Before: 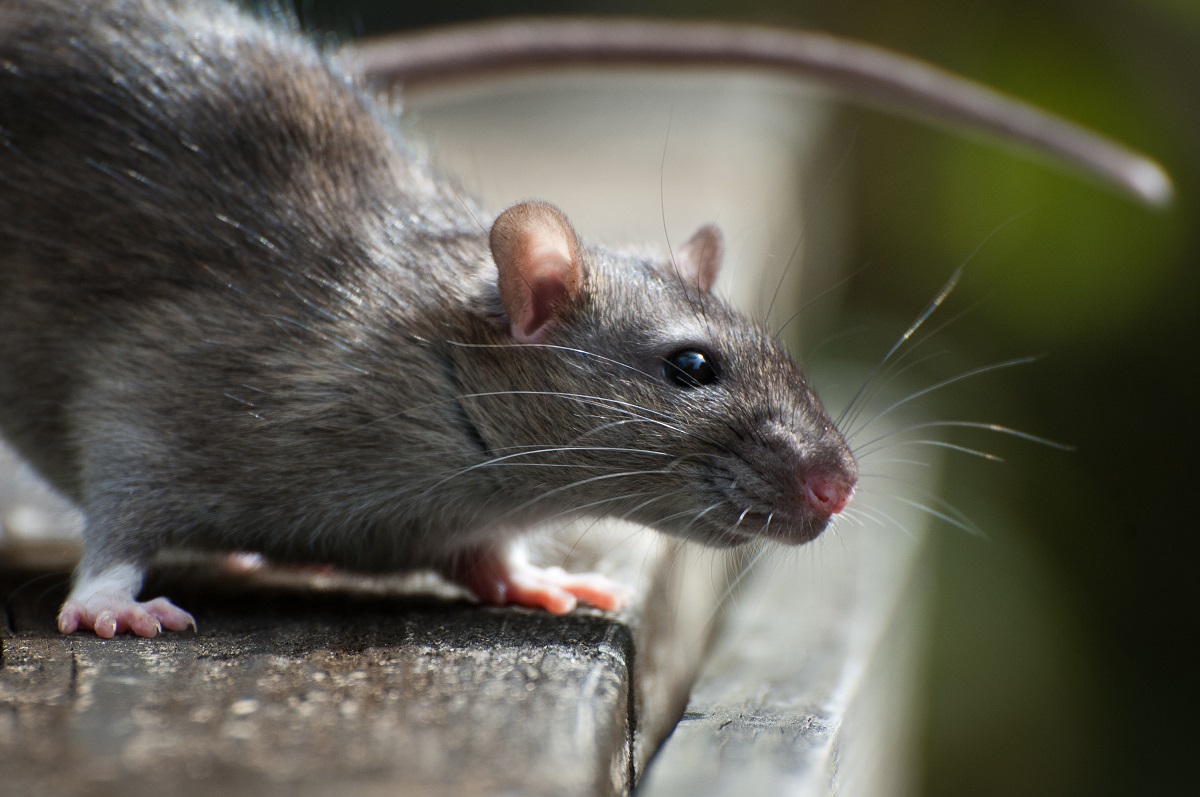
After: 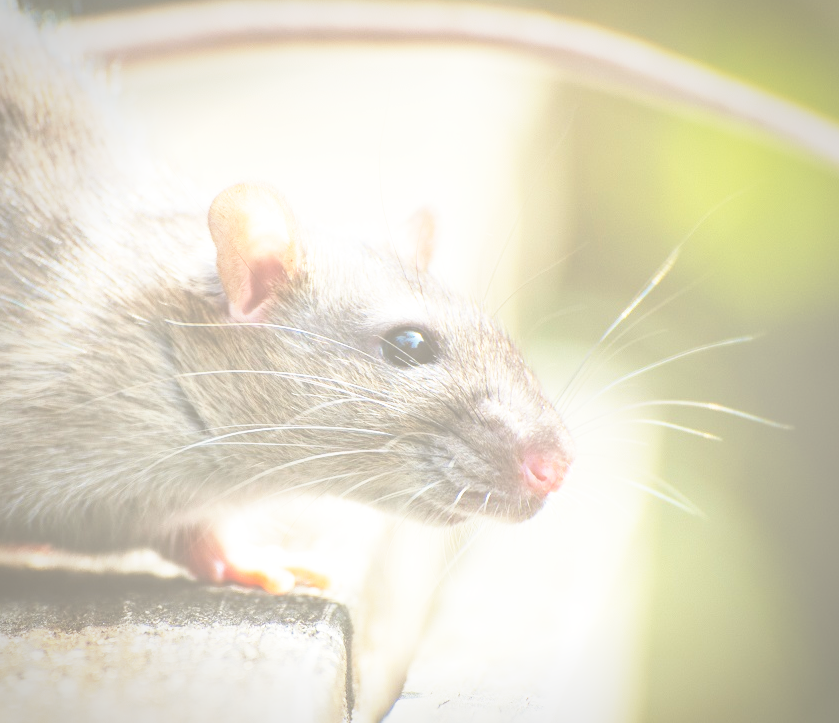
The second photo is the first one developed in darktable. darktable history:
exposure: black level correction -0.071, exposure 0.503 EV, compensate highlight preservation false
crop and rotate: left 23.582%, top 2.734%, right 6.474%, bottom 6.47%
base curve: curves: ch0 [(0, 0) (0.007, 0.004) (0.027, 0.03) (0.046, 0.07) (0.207, 0.54) (0.442, 0.872) (0.673, 0.972) (1, 1)], preserve colors none
color balance rgb: highlights gain › chroma 2.983%, highlights gain › hue 78.17°, perceptual saturation grading › global saturation 56.023%, perceptual saturation grading › highlights -50.136%, perceptual saturation grading › mid-tones 39.876%, perceptual saturation grading › shadows 30.843%, global vibrance 20%
shadows and highlights: radius 266.52, soften with gaussian
vignetting: brightness -0.378, saturation 0.013, width/height ratio 1.096, unbound false
tone equalizer: -7 EV 0.157 EV, -6 EV 0.606 EV, -5 EV 1.17 EV, -4 EV 1.3 EV, -3 EV 1.14 EV, -2 EV 0.6 EV, -1 EV 0.166 EV, edges refinement/feathering 500, mask exposure compensation -1.57 EV, preserve details no
